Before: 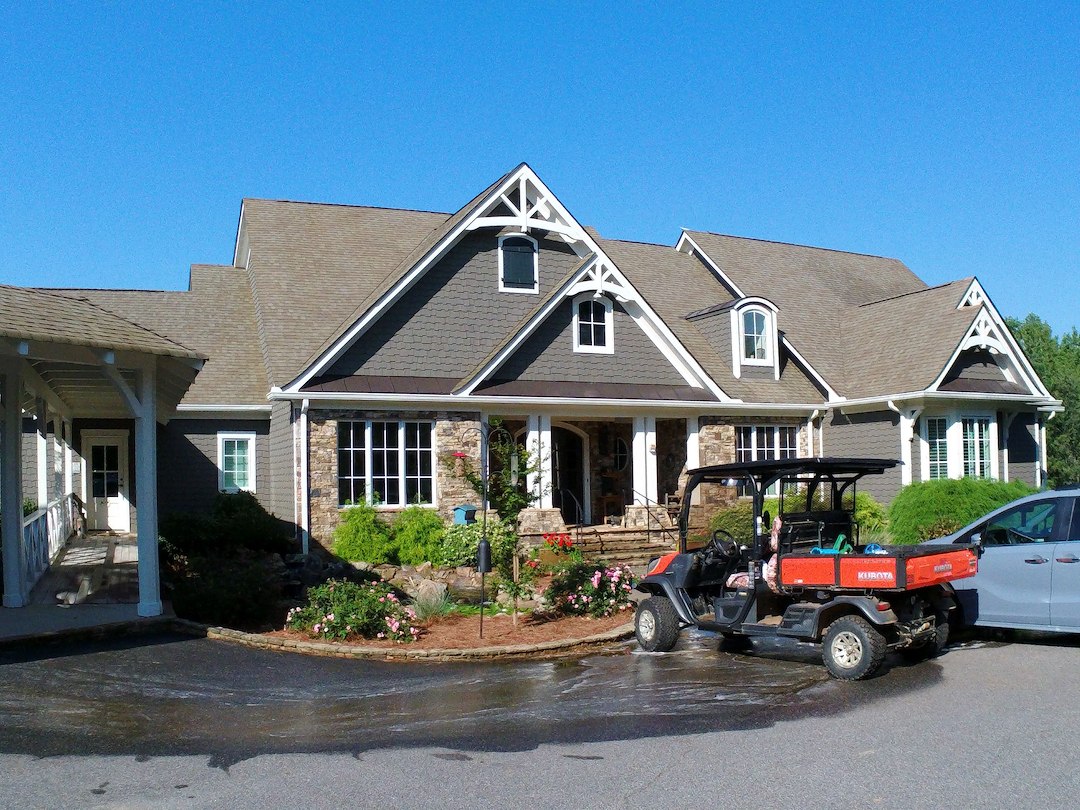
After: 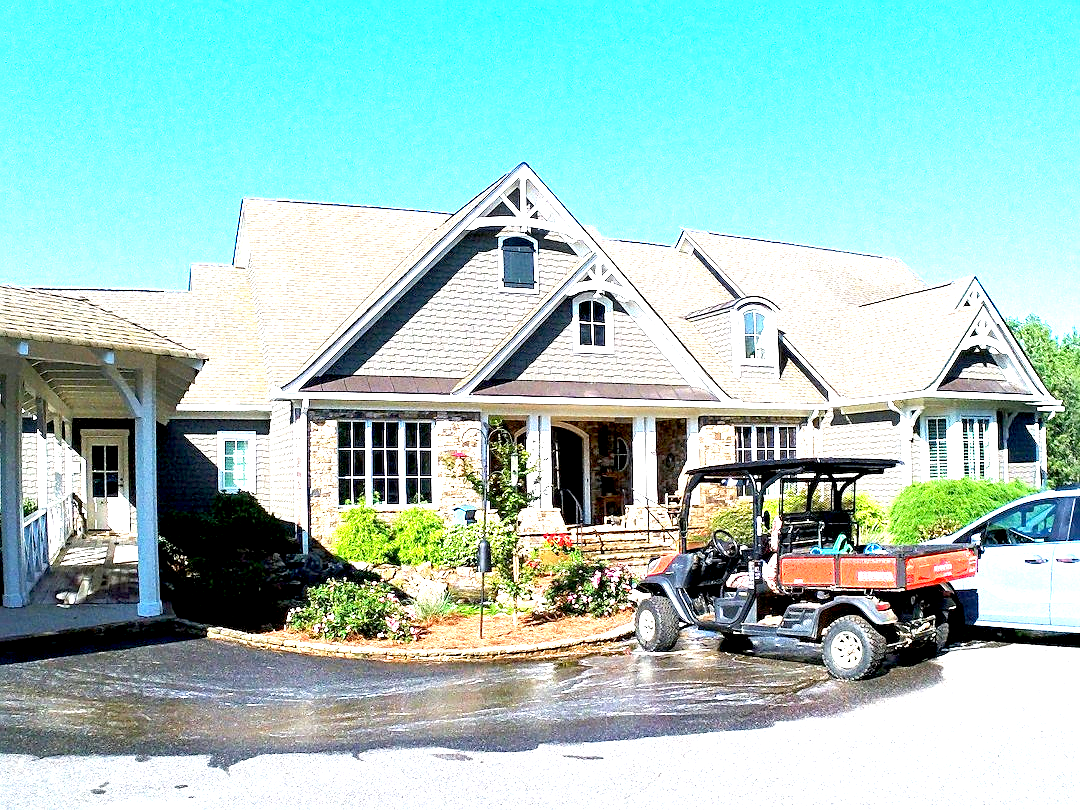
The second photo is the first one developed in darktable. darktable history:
sharpen: on, module defaults
exposure: black level correction 0.005, exposure 2.084 EV, compensate highlight preservation false
